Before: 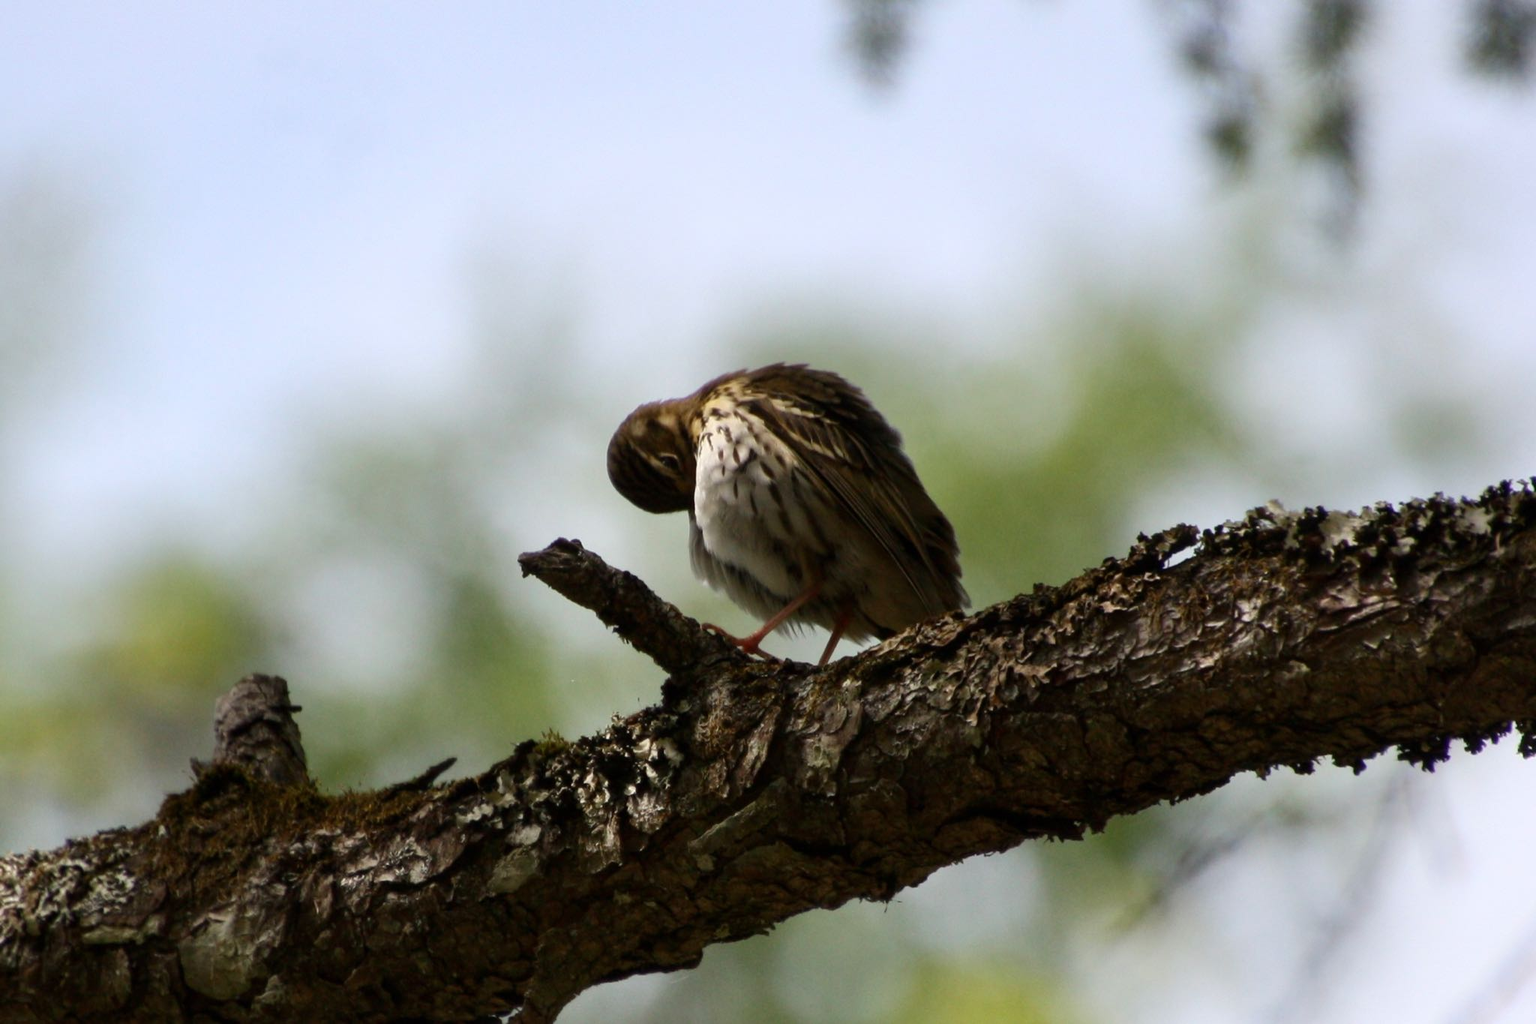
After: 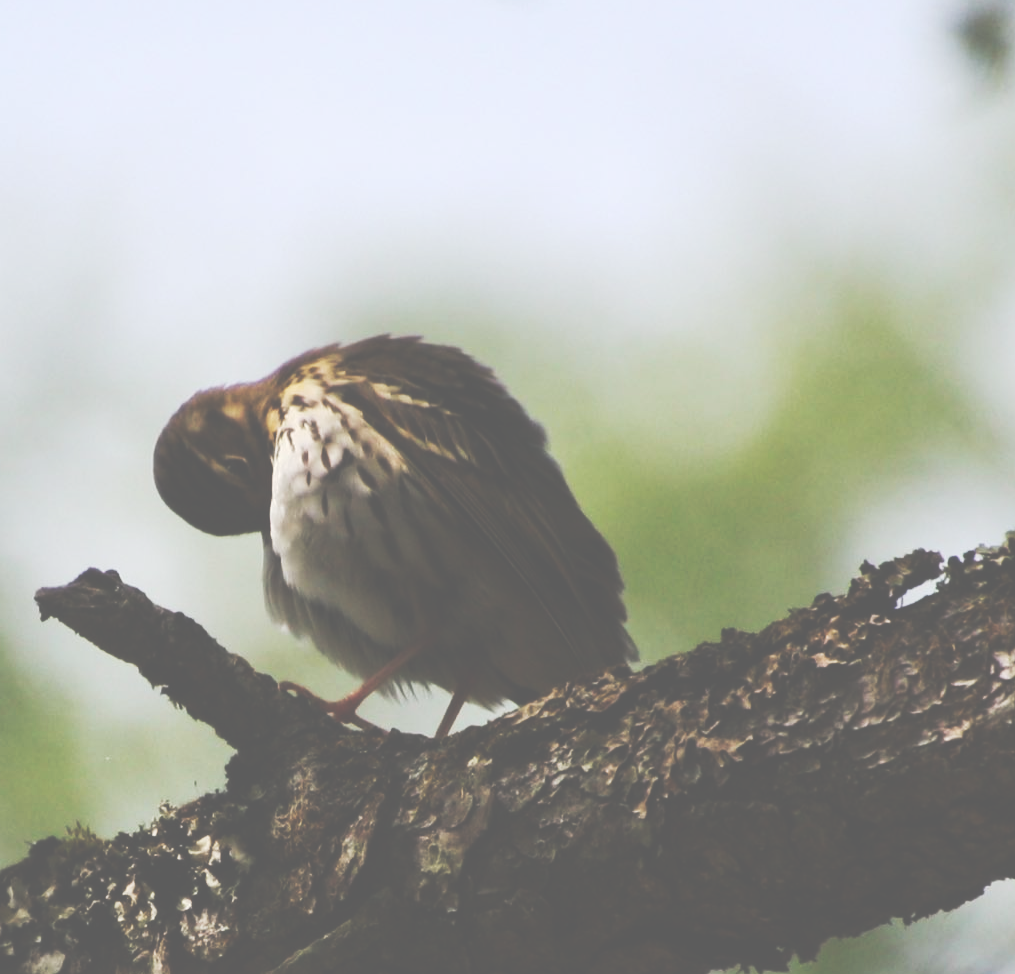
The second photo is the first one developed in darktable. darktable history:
color balance: on, module defaults
crop: left 32.075%, top 10.976%, right 18.355%, bottom 17.596%
tone curve: curves: ch0 [(0, 0) (0.003, 0.334) (0.011, 0.338) (0.025, 0.338) (0.044, 0.338) (0.069, 0.339) (0.1, 0.342) (0.136, 0.343) (0.177, 0.349) (0.224, 0.36) (0.277, 0.385) (0.335, 0.42) (0.399, 0.465) (0.468, 0.535) (0.543, 0.632) (0.623, 0.73) (0.709, 0.814) (0.801, 0.879) (0.898, 0.935) (1, 1)], preserve colors none
exposure: black level correction -0.062, exposure -0.05 EV, compensate highlight preservation false
